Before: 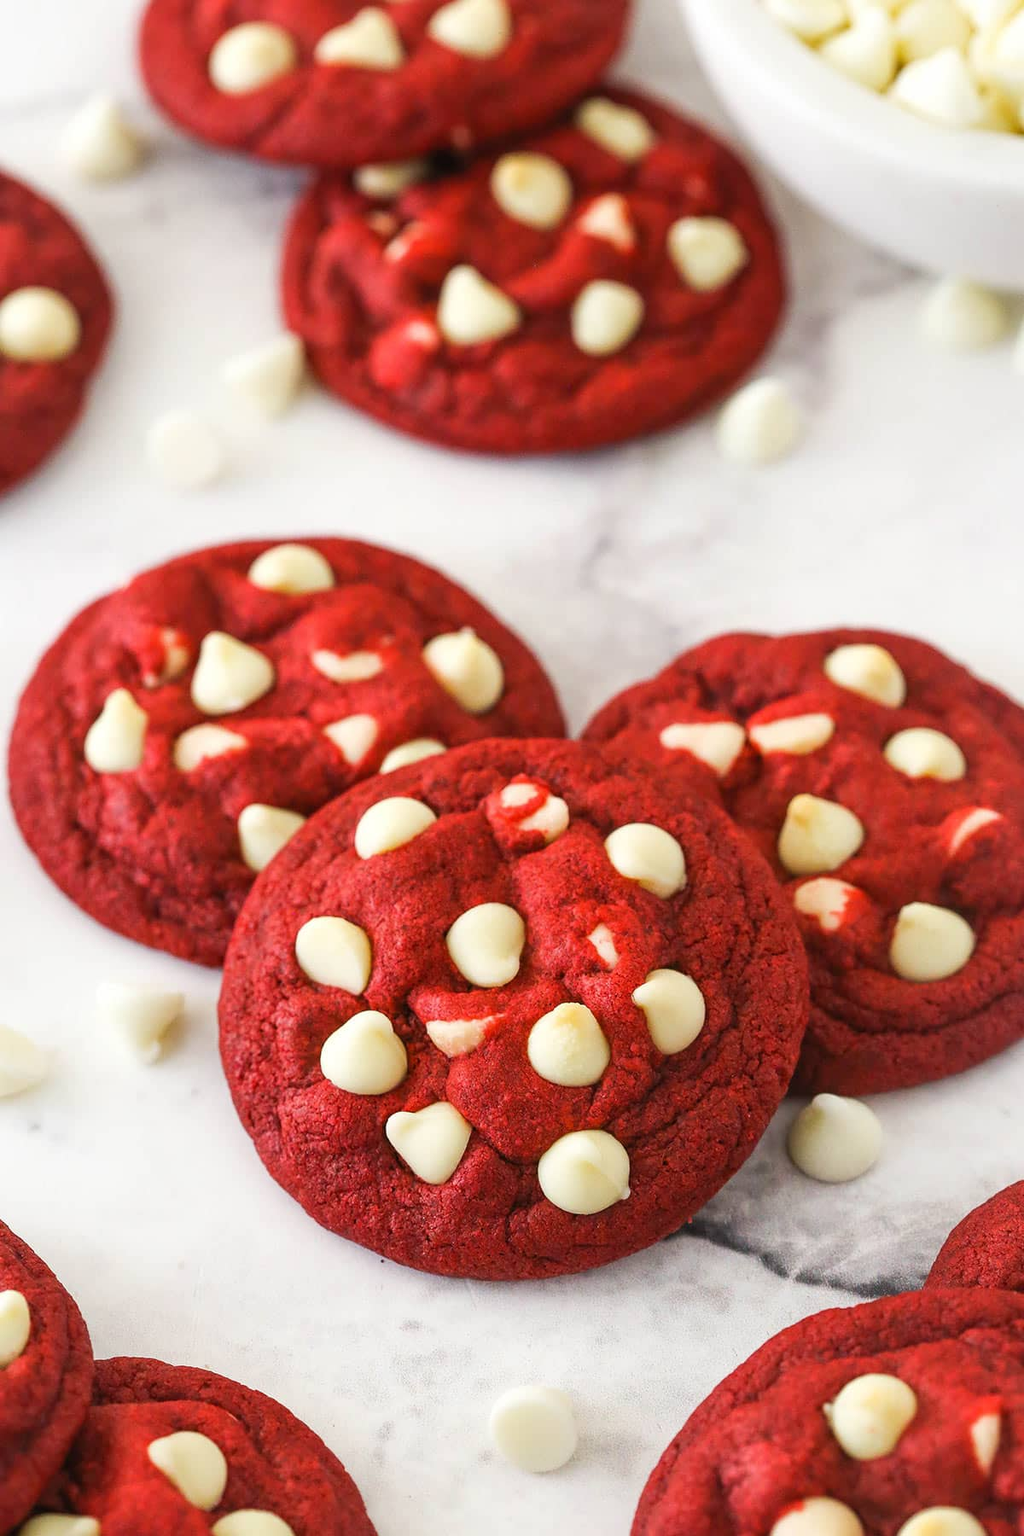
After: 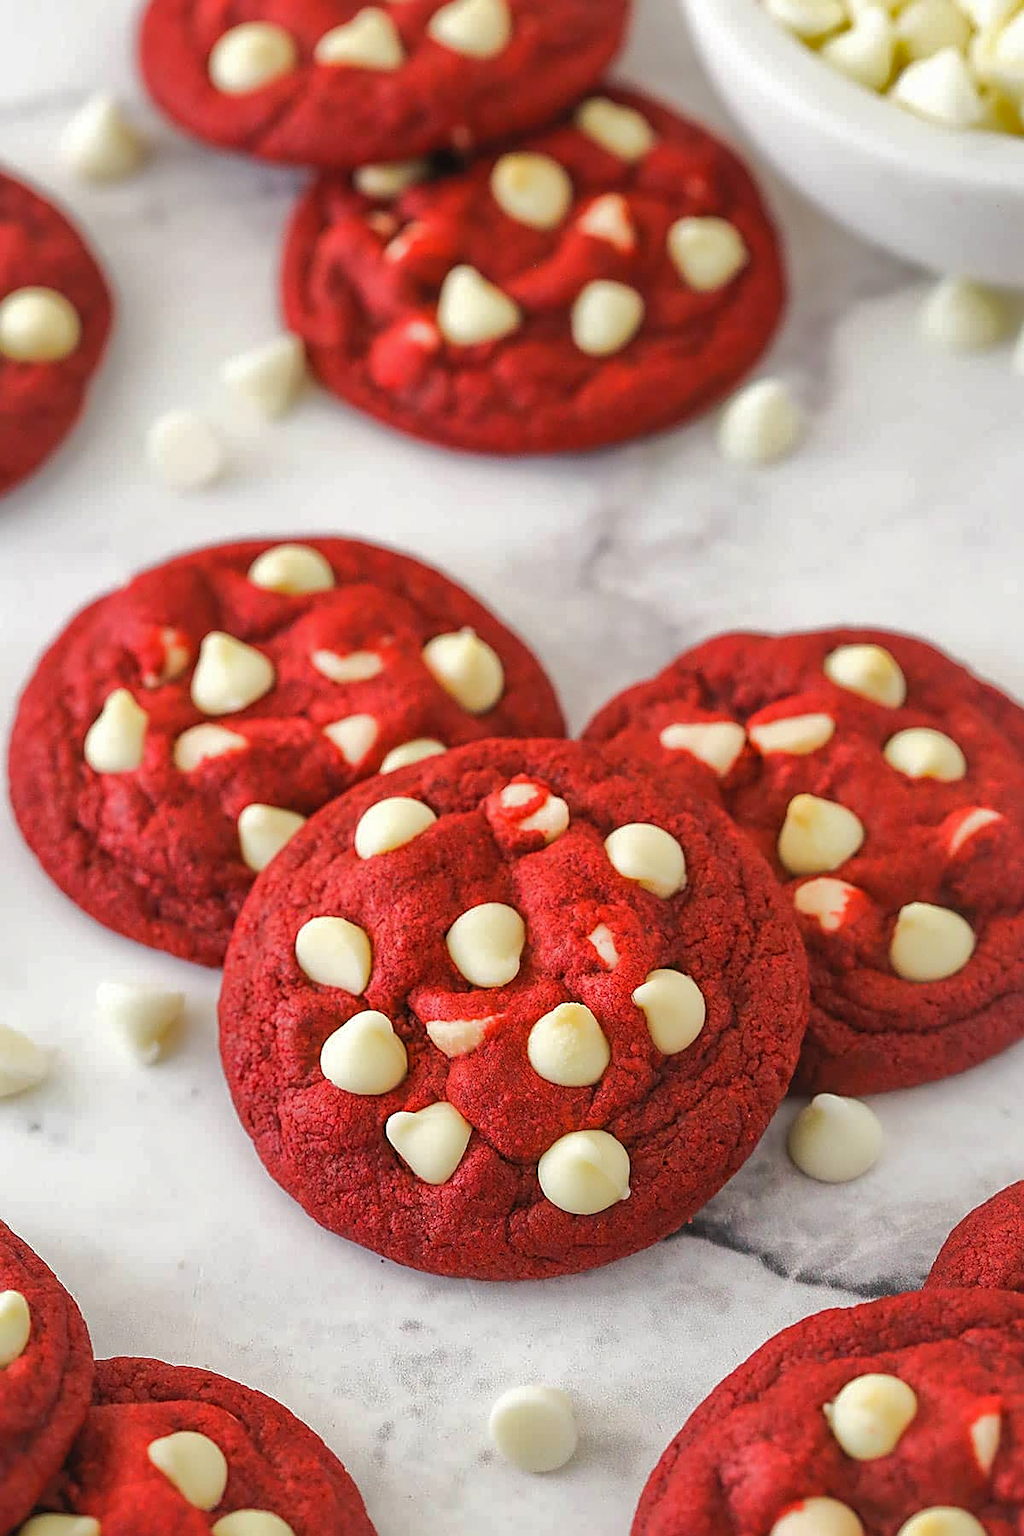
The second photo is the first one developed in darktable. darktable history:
sharpen: on, module defaults
shadows and highlights: shadows 39.85, highlights -60.09
